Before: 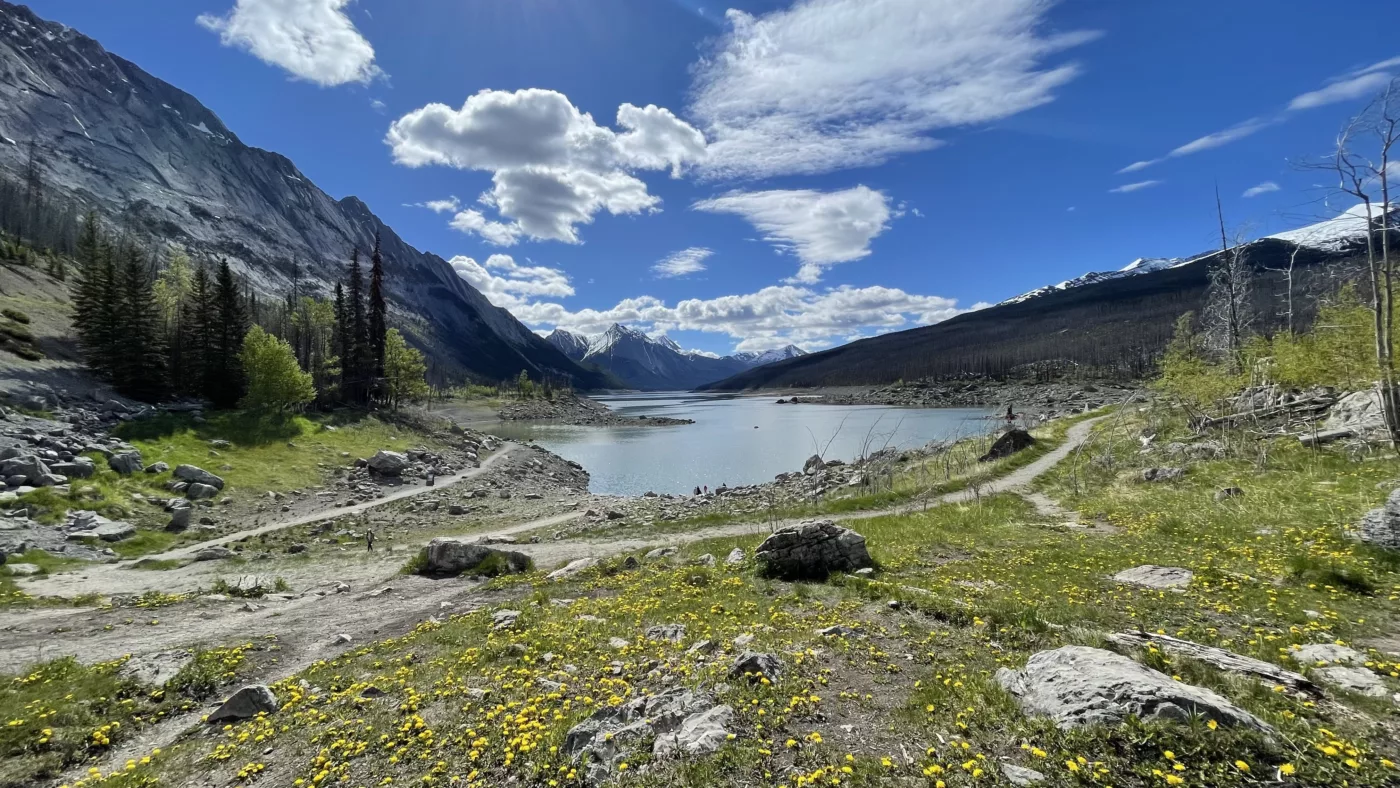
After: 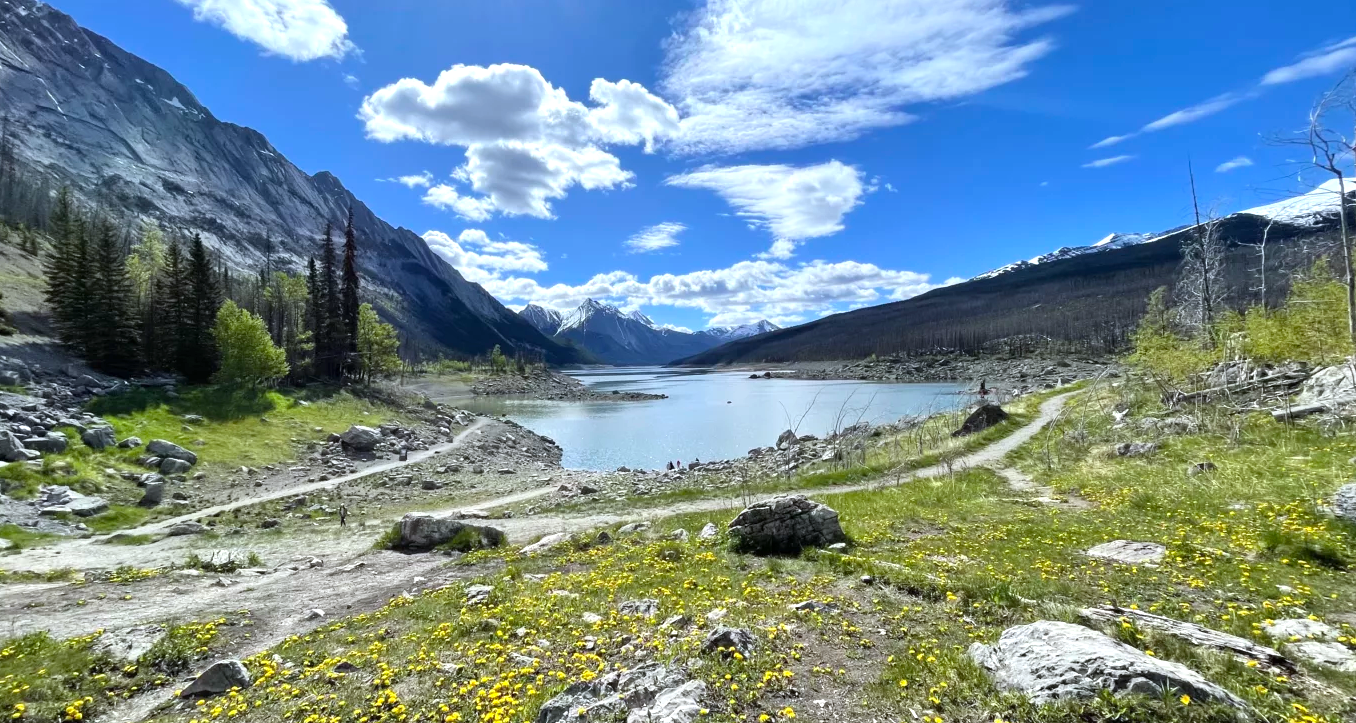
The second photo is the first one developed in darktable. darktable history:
white balance: red 0.976, blue 1.04
crop: left 1.964%, top 3.251%, right 1.122%, bottom 4.933%
exposure: exposure 0.564 EV, compensate highlight preservation false
